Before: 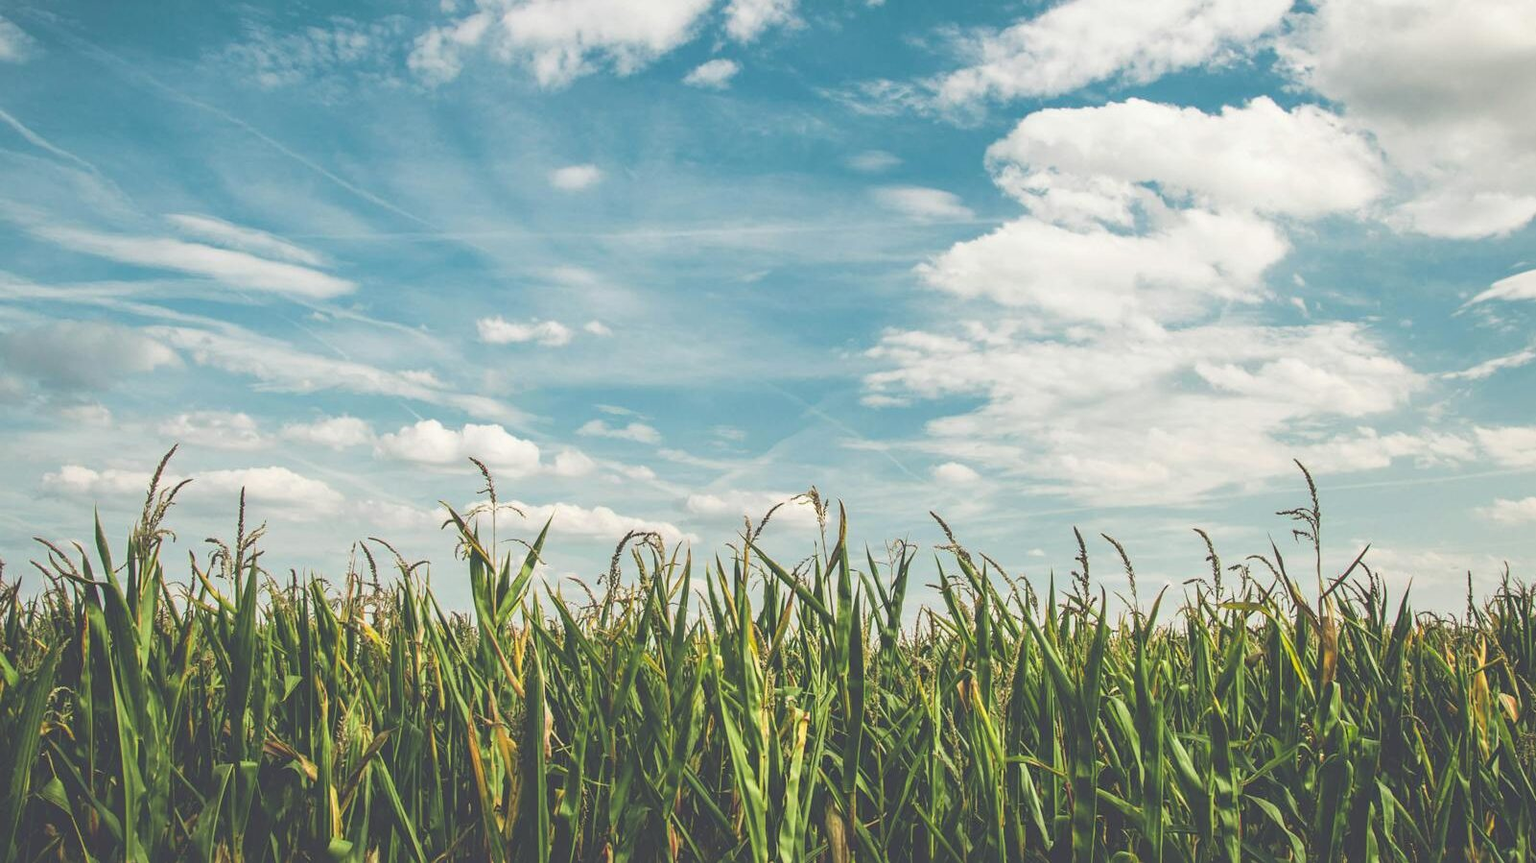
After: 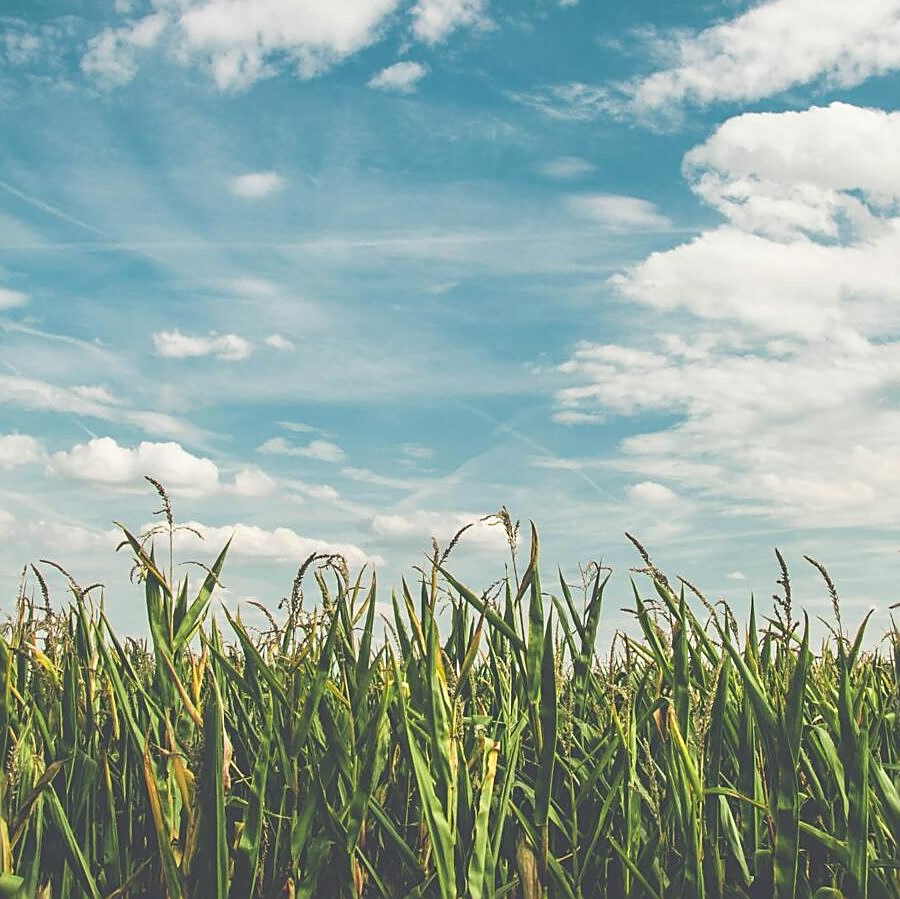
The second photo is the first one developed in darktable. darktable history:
crop: left 21.496%, right 22.254%
sharpen: on, module defaults
